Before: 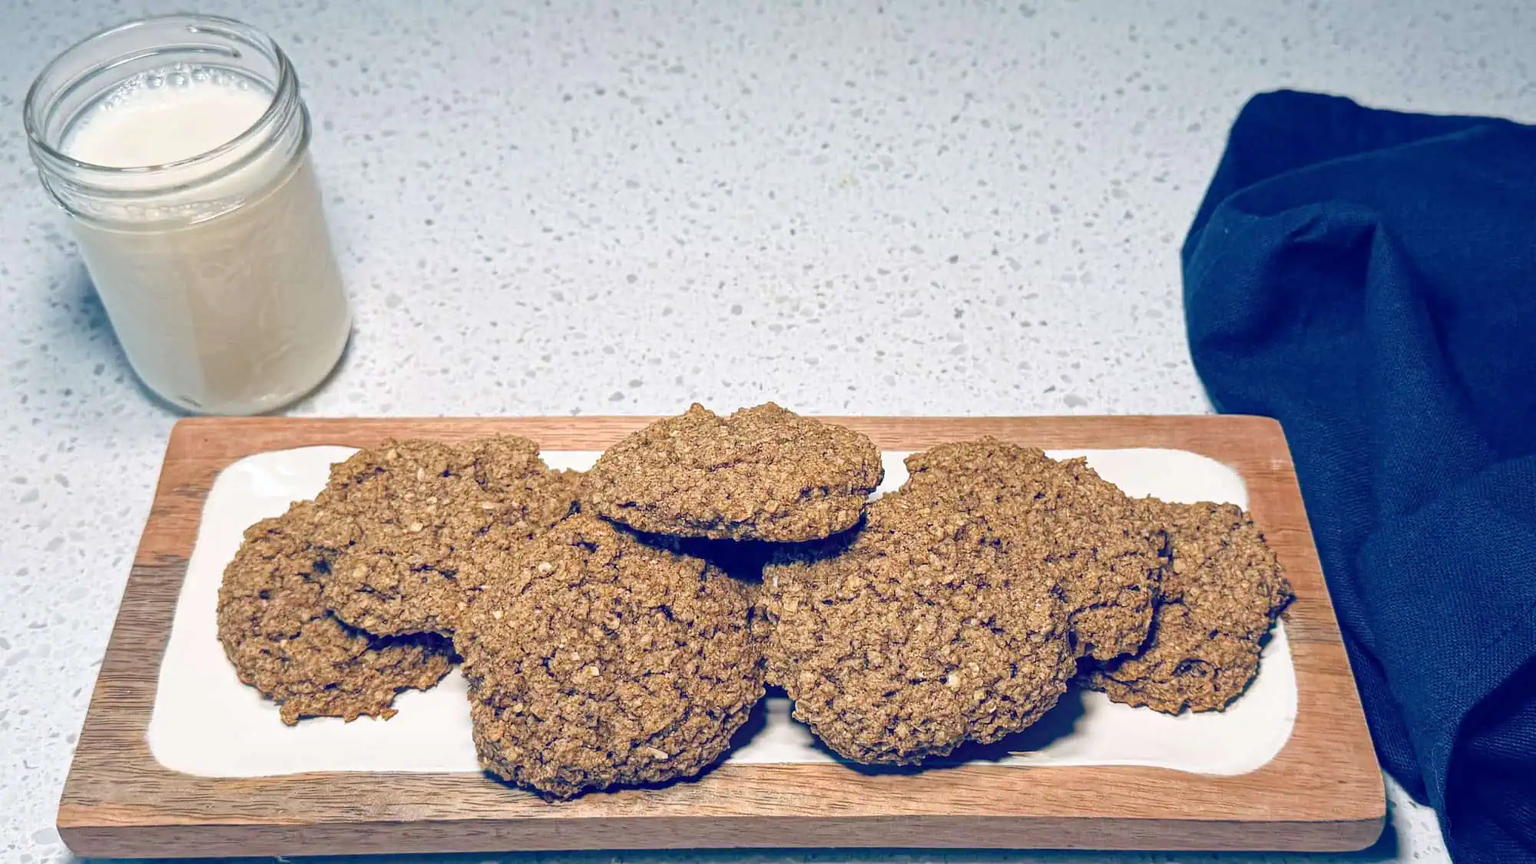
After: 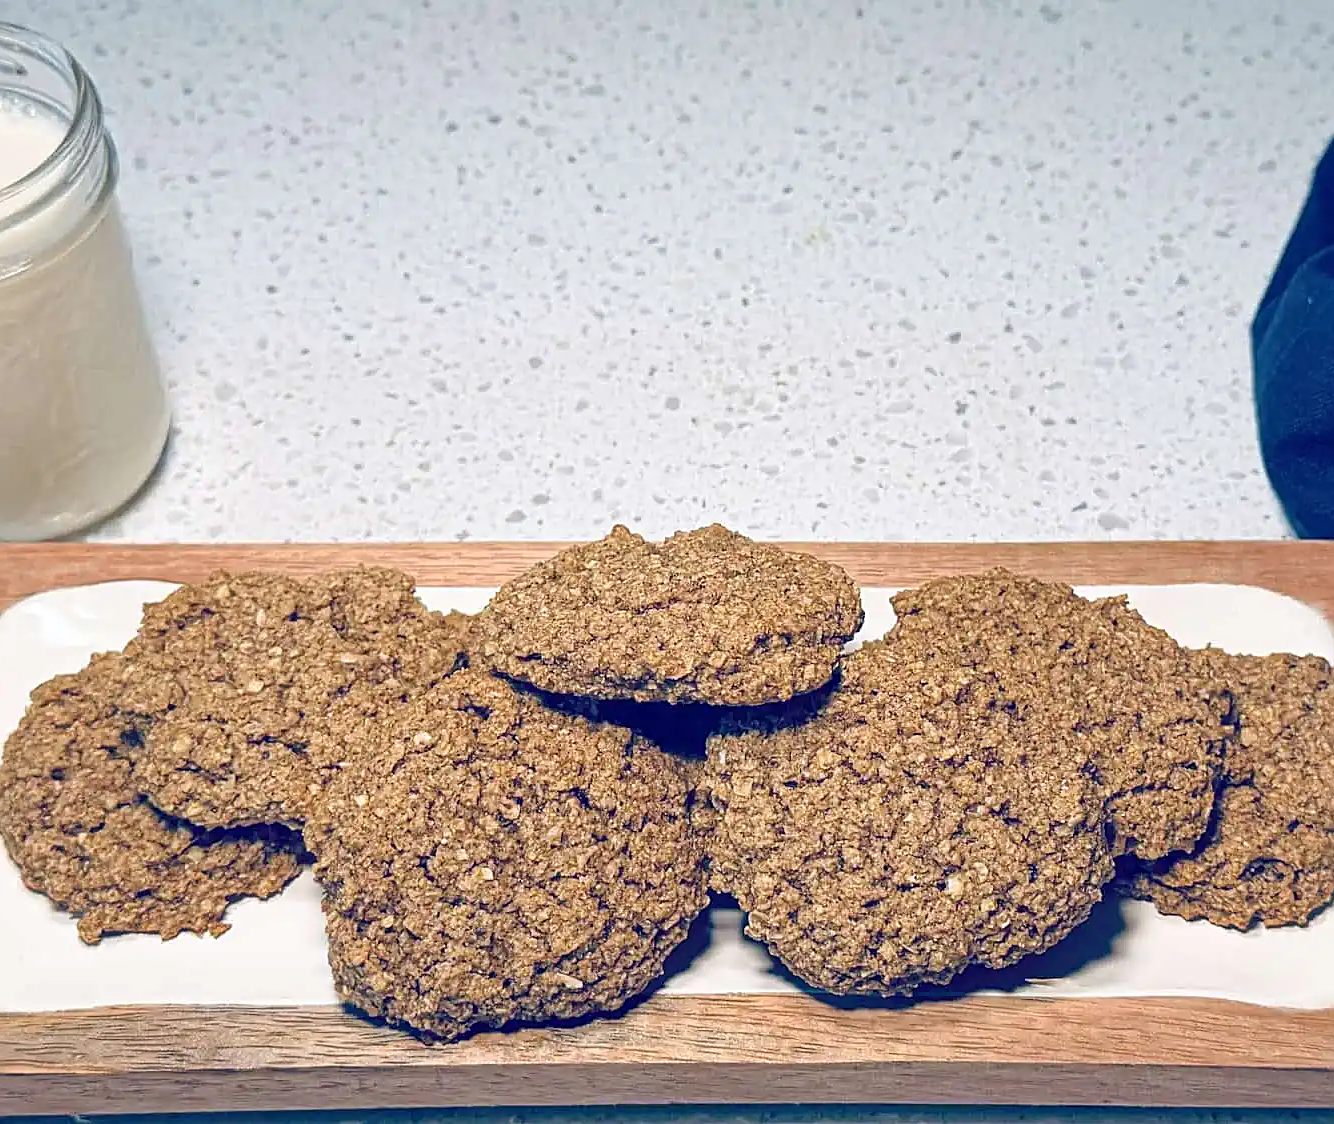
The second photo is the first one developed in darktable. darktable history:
crop and rotate: left 14.375%, right 18.924%
exposure: compensate highlight preservation false
sharpen: on, module defaults
